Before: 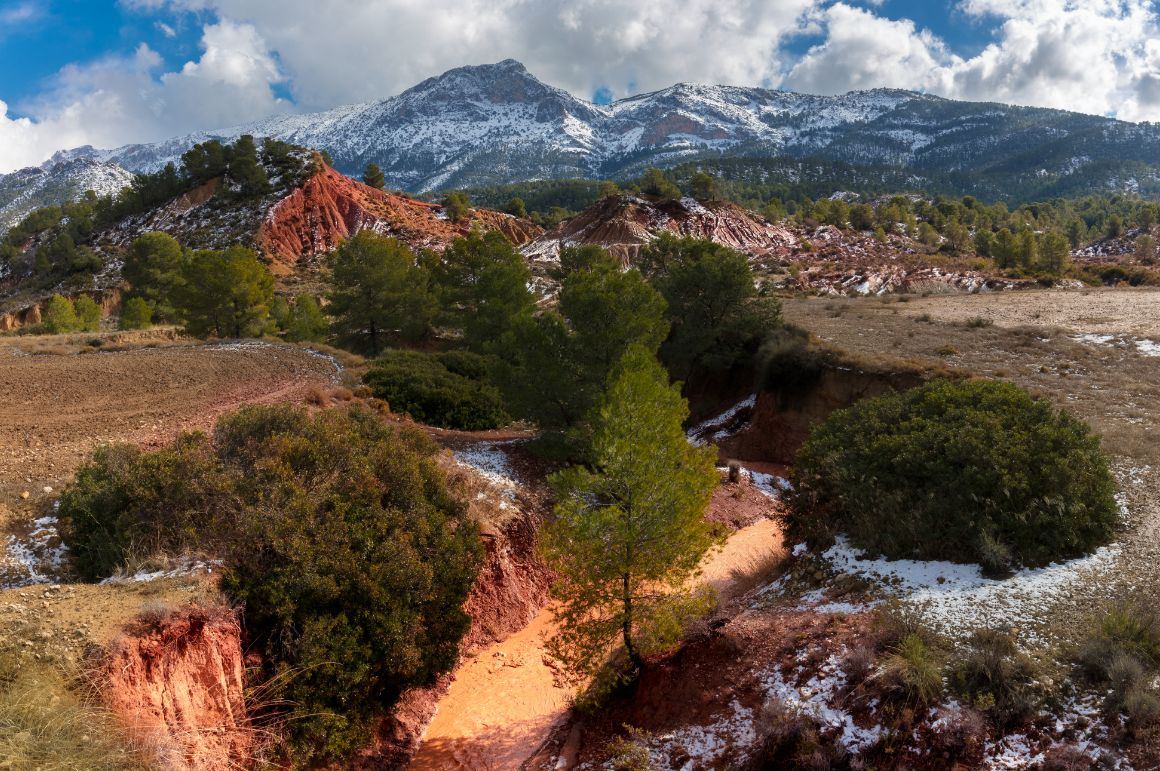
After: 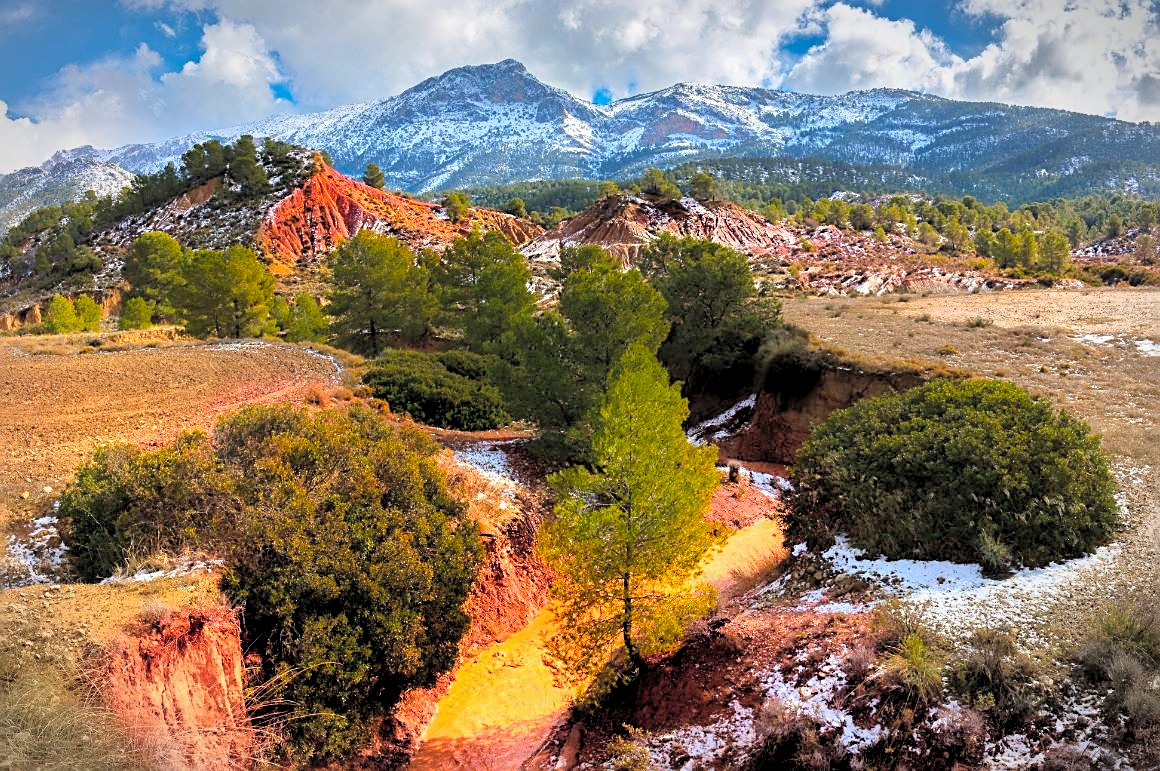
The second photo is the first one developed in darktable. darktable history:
tone equalizer: -8 EV 0.026 EV, -7 EV -0.041 EV, -6 EV 0.015 EV, -5 EV 0.028 EV, -4 EV 0.267 EV, -3 EV 0.638 EV, -2 EV 0.586 EV, -1 EV 0.203 EV, +0 EV 0.055 EV, mask exposure compensation -0.503 EV
contrast brightness saturation: contrast 0.202, brightness 0.161, saturation 0.227
shadows and highlights: shadows 52.68, soften with gaussian
sharpen: on, module defaults
color balance rgb: global offset › luminance -0.281%, global offset › hue 262.43°, perceptual saturation grading › global saturation 29.476%
levels: levels [0, 0.492, 0.984]
vignetting: fall-off start 86.05%, automatic ratio true
tone curve: curves: ch0 [(0, 0) (0.004, 0.008) (0.077, 0.156) (0.169, 0.29) (0.774, 0.774) (1, 1)], color space Lab, independent channels, preserve colors none
